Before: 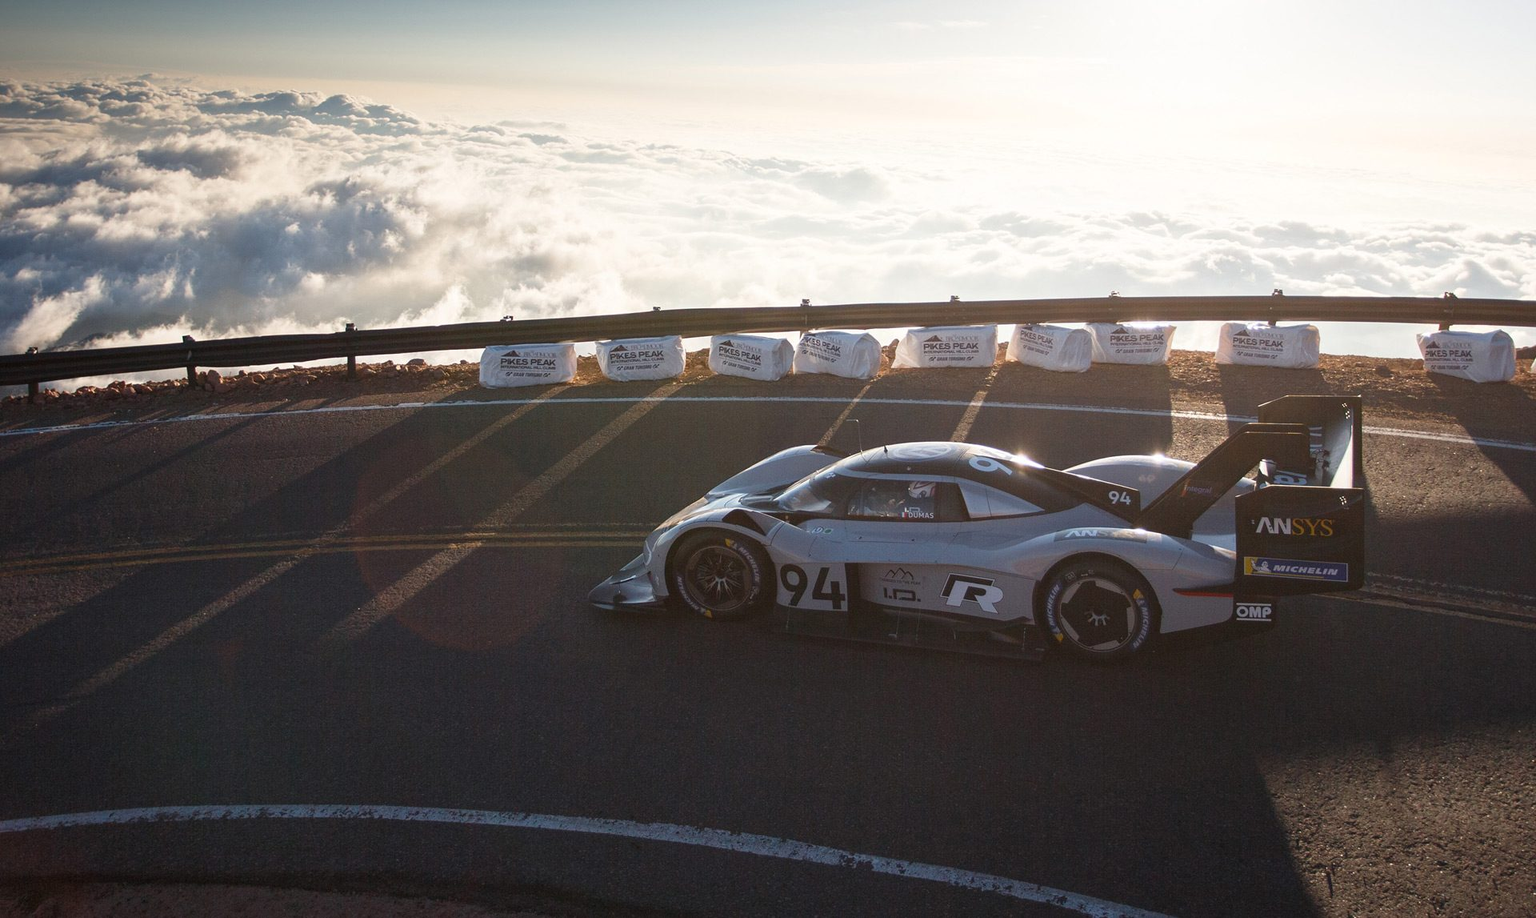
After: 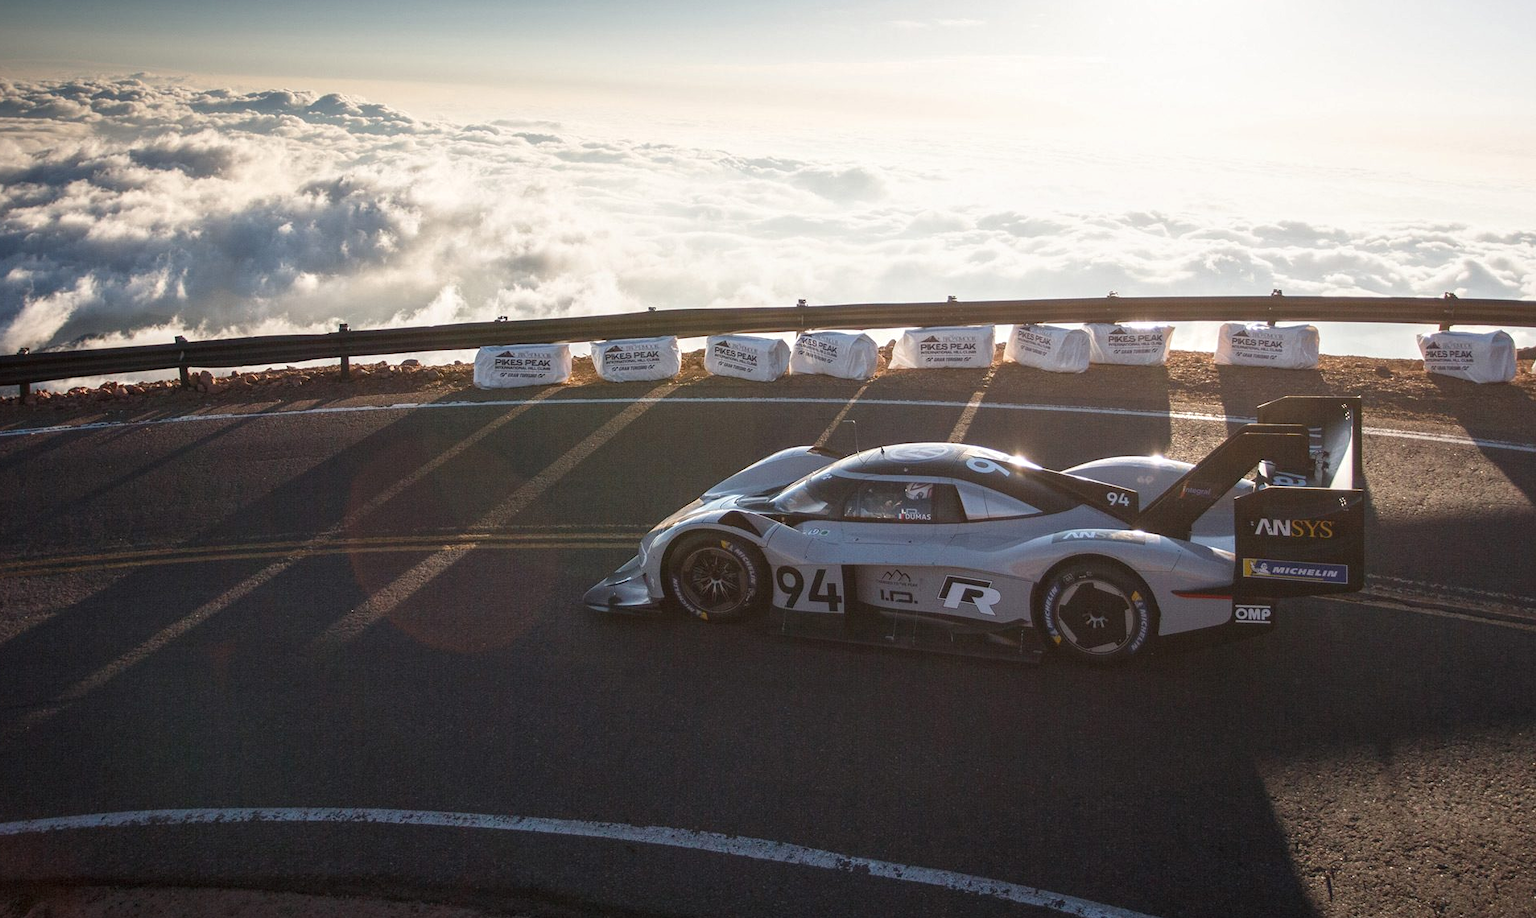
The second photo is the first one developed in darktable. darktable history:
local contrast: on, module defaults
crop and rotate: left 0.614%, top 0.179%, bottom 0.309%
